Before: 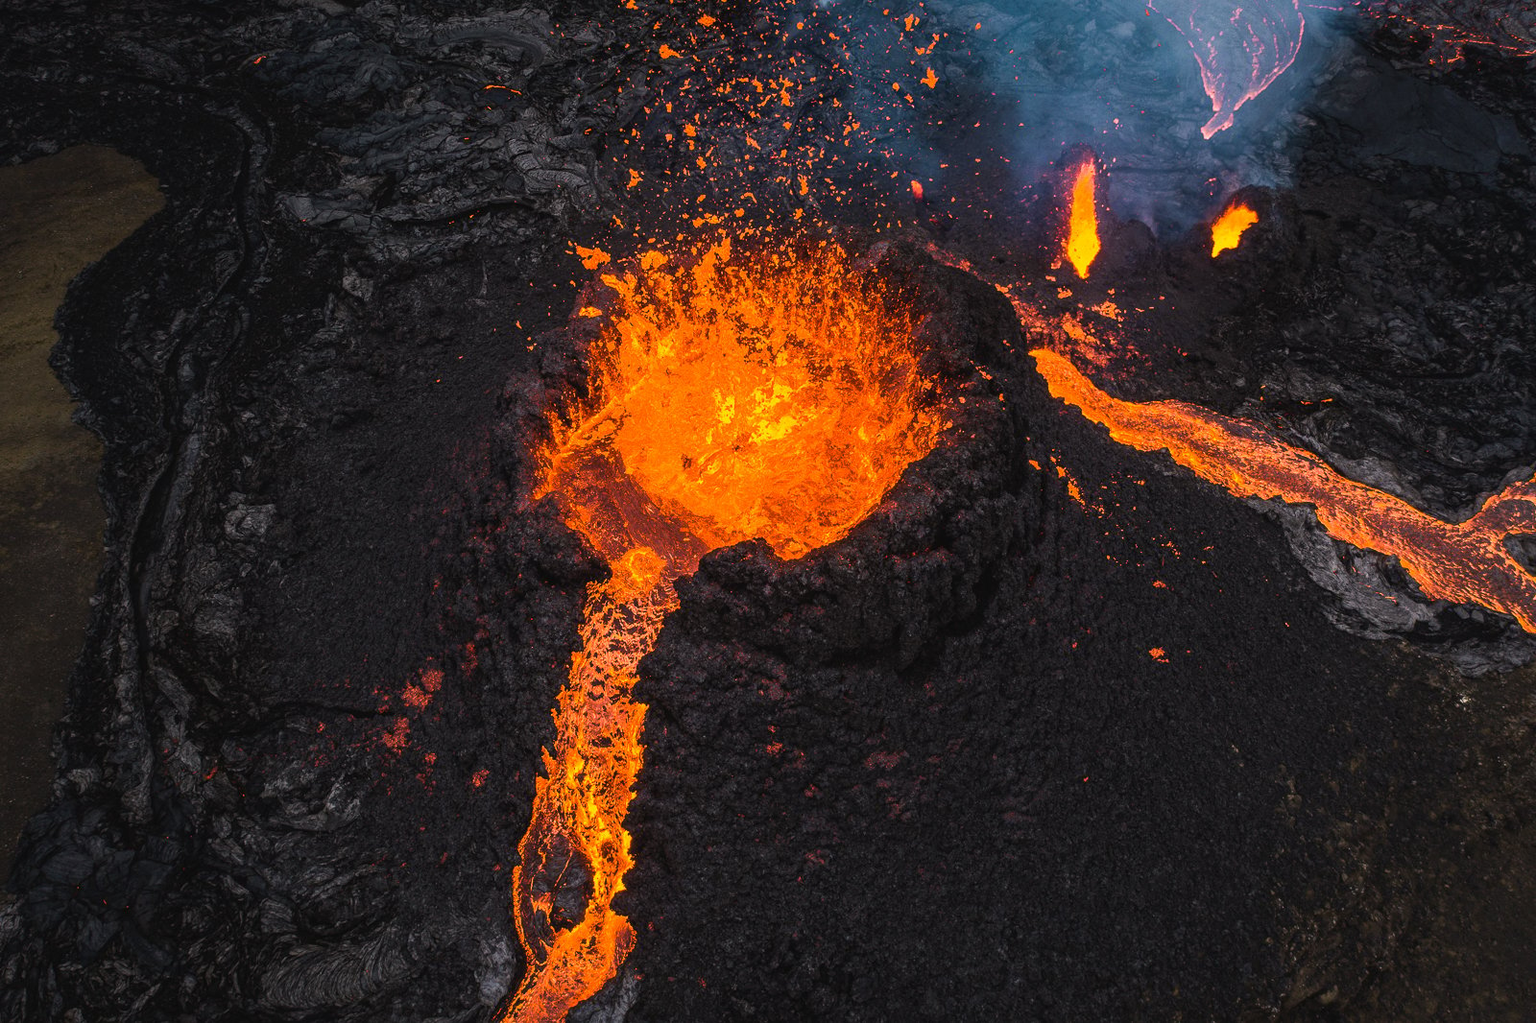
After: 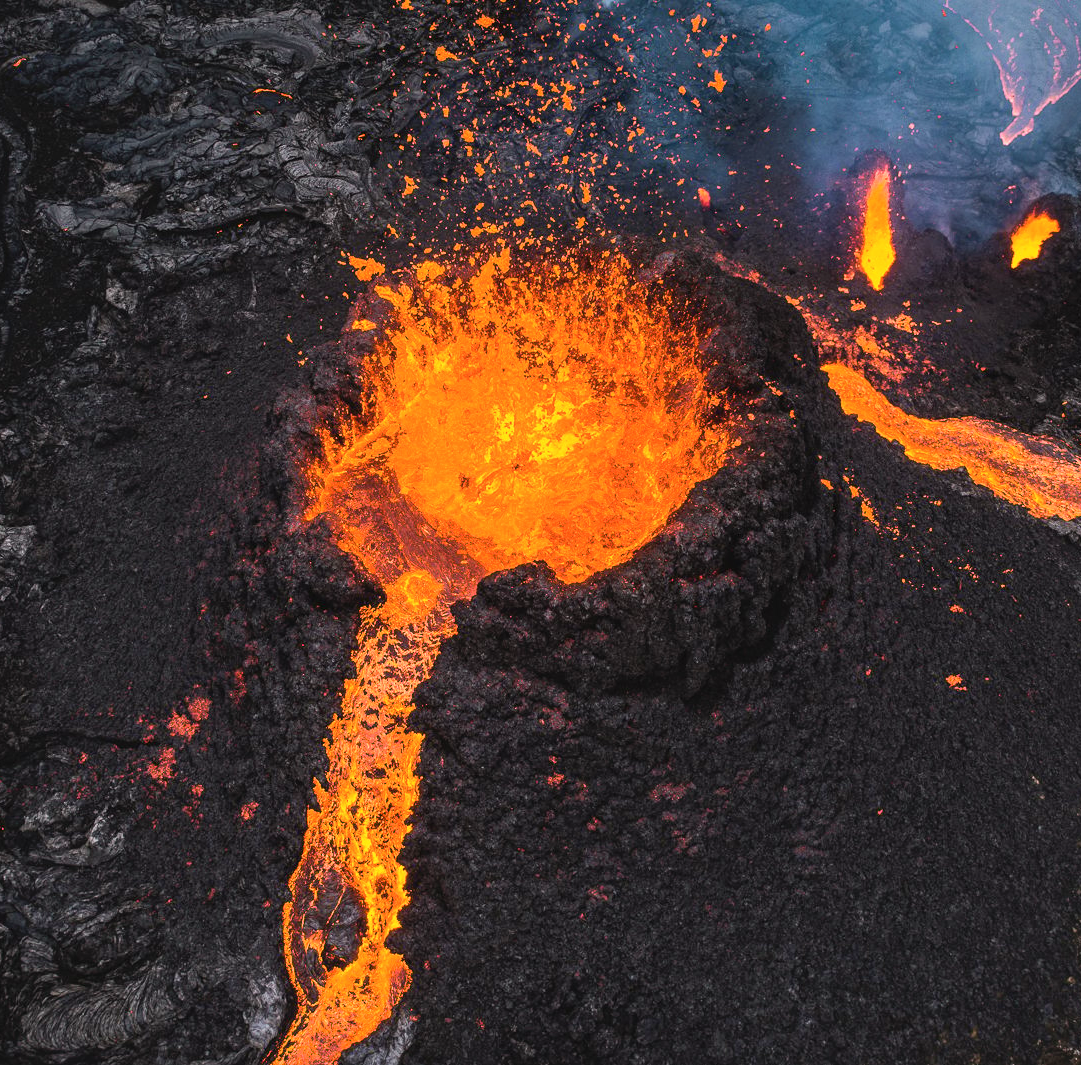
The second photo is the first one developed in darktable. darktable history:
shadows and highlights: radius 262.53, soften with gaussian
crop and rotate: left 15.749%, right 16.68%
